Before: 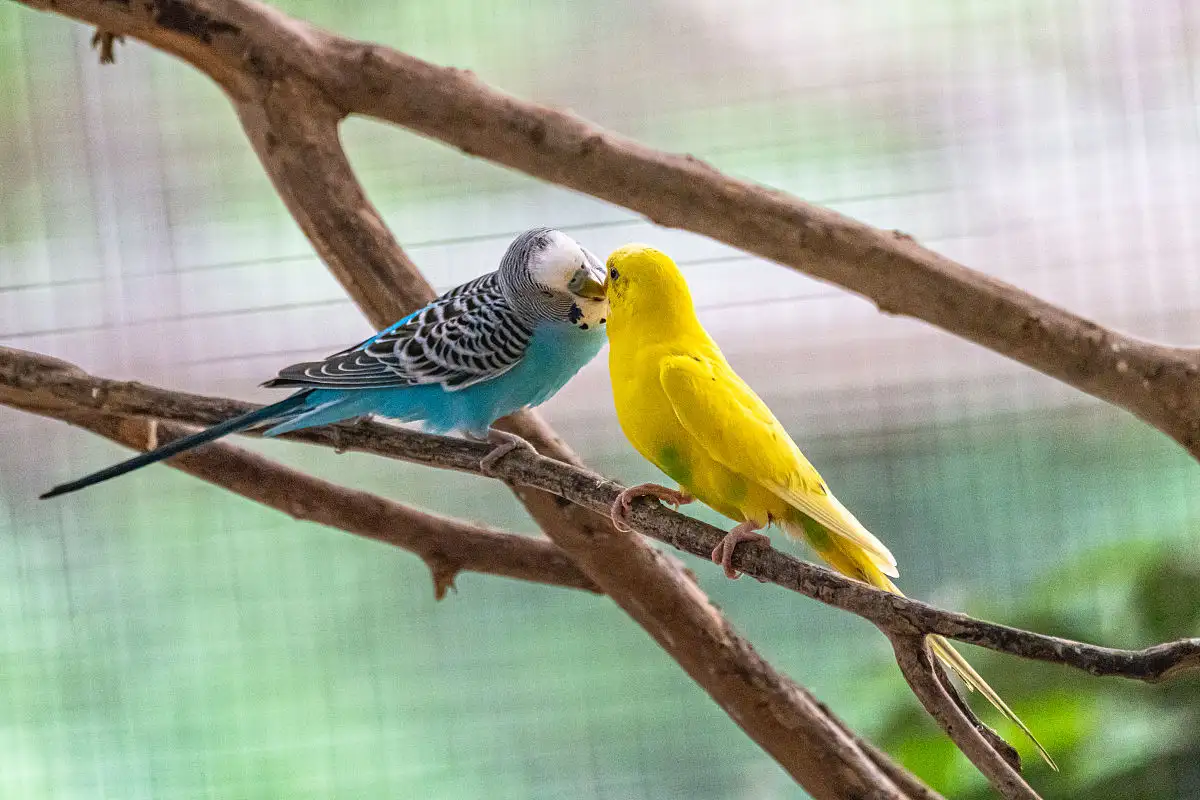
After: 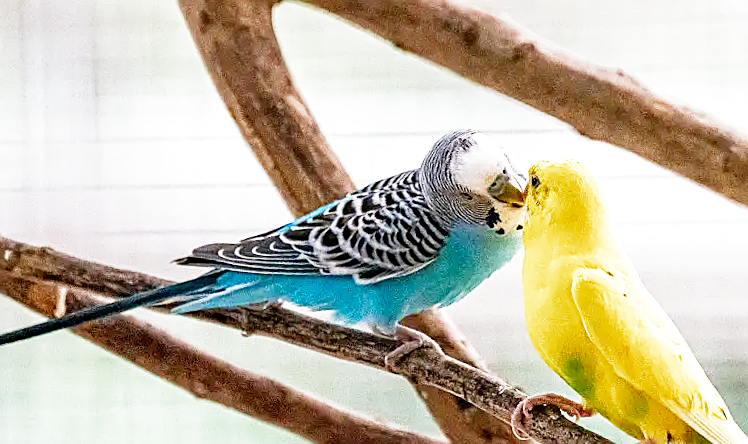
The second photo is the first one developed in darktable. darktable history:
crop and rotate: angle -4.99°, left 2.122%, top 6.945%, right 27.566%, bottom 30.519%
sharpen: on, module defaults
filmic rgb: middle gray luminance 10%, black relative exposure -8.61 EV, white relative exposure 3.3 EV, threshold 6 EV, target black luminance 0%, hardness 5.2, latitude 44.69%, contrast 1.302, highlights saturation mix 5%, shadows ↔ highlights balance 24.64%, add noise in highlights 0, preserve chrominance no, color science v3 (2019), use custom middle-gray values true, iterations of high-quality reconstruction 0, contrast in highlights soft, enable highlight reconstruction true
